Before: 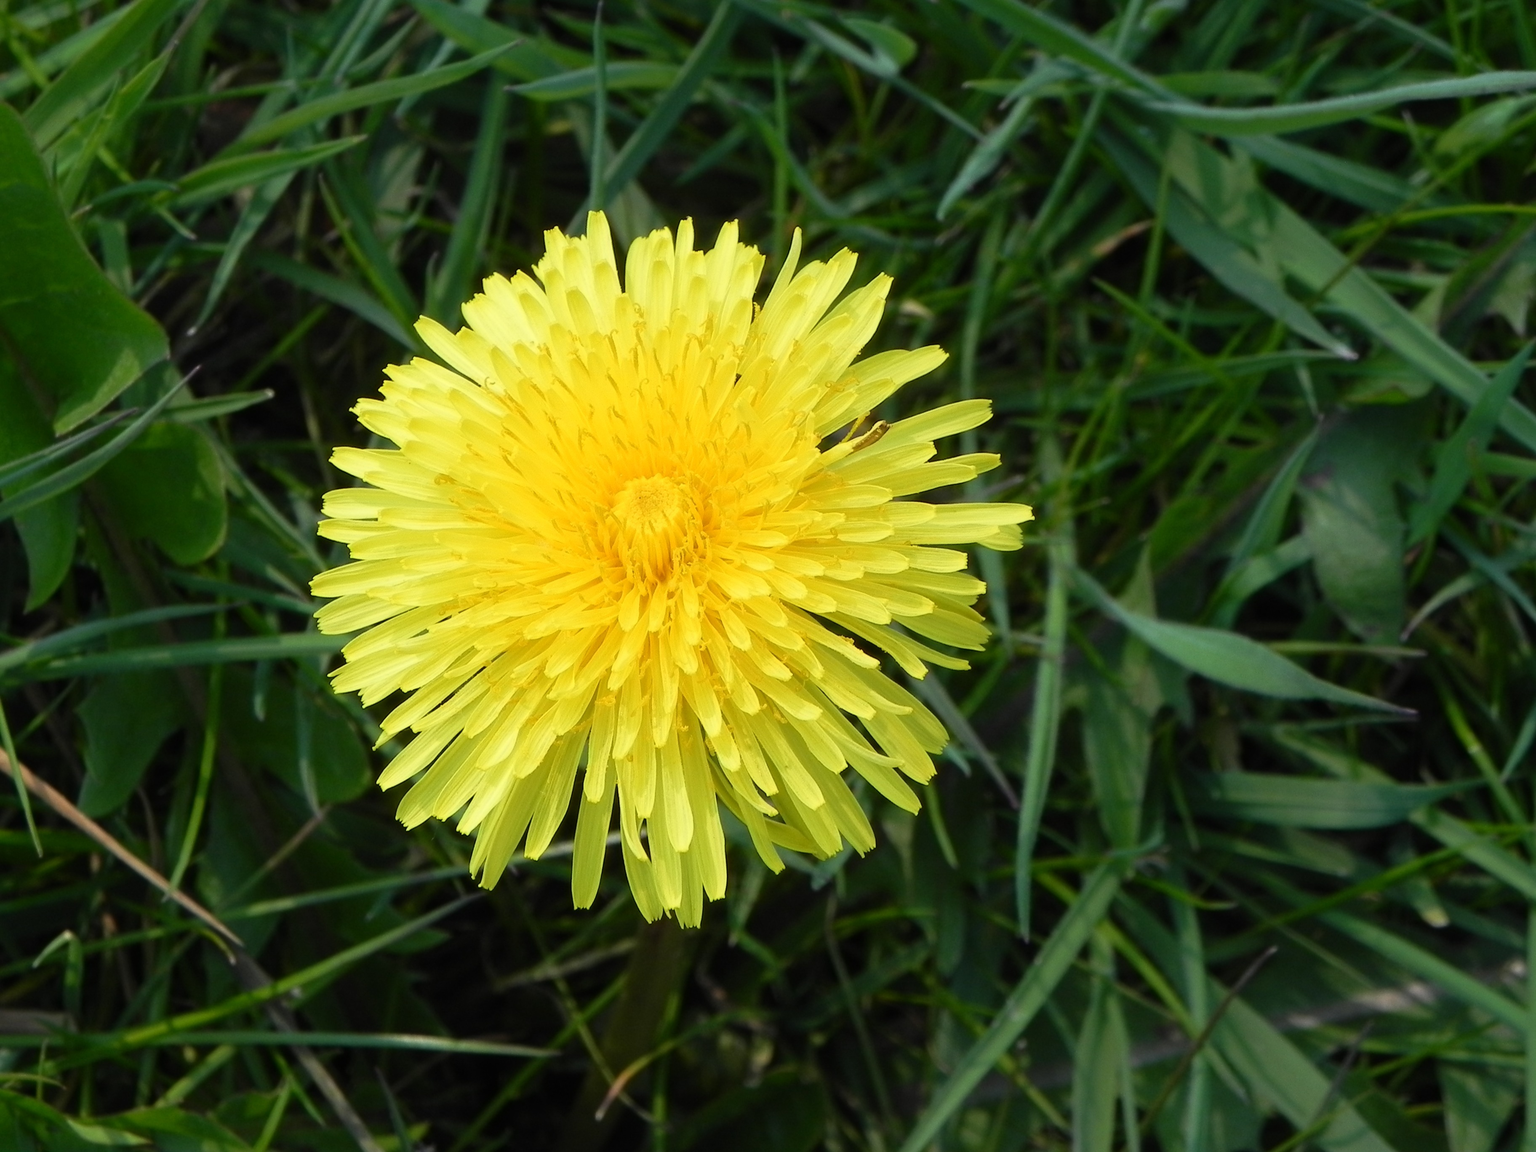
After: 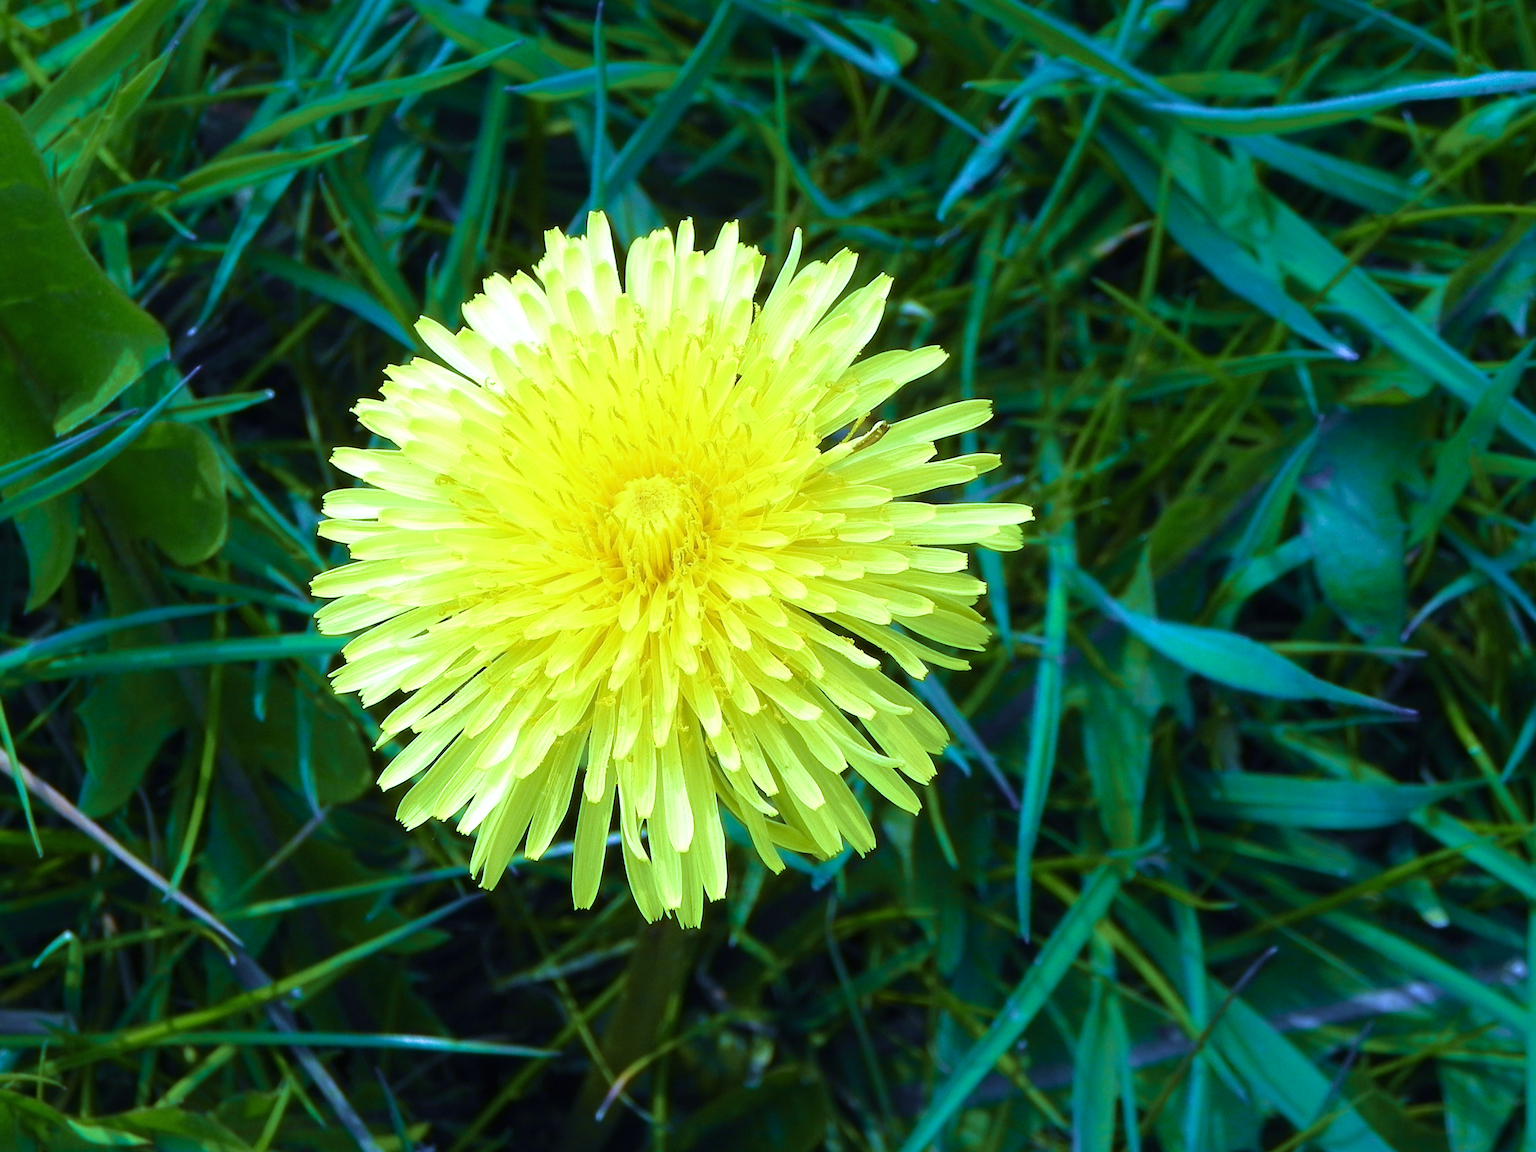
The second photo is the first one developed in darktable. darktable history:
sharpen: amount 0.2
exposure: exposure 0.6 EV, compensate highlight preservation false
white balance: red 0.766, blue 1.537
velvia: strength 75%
